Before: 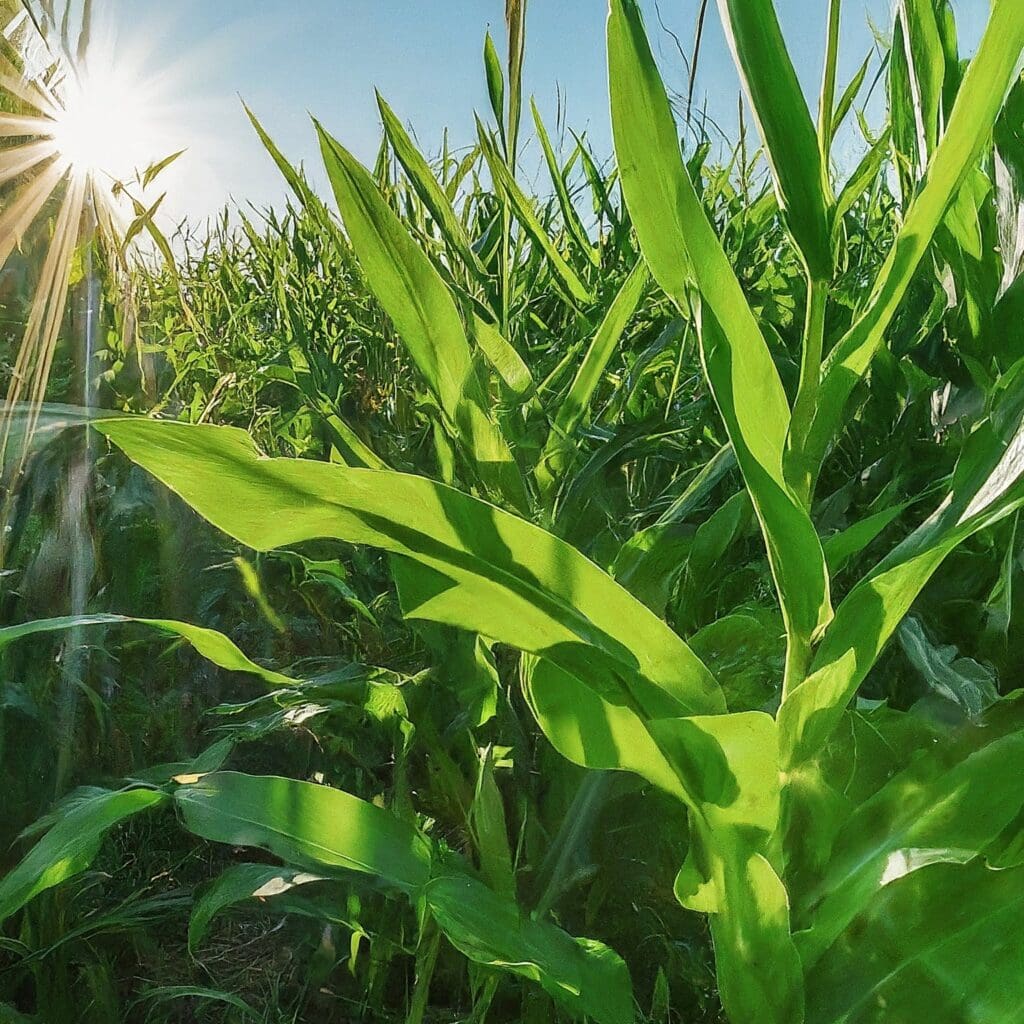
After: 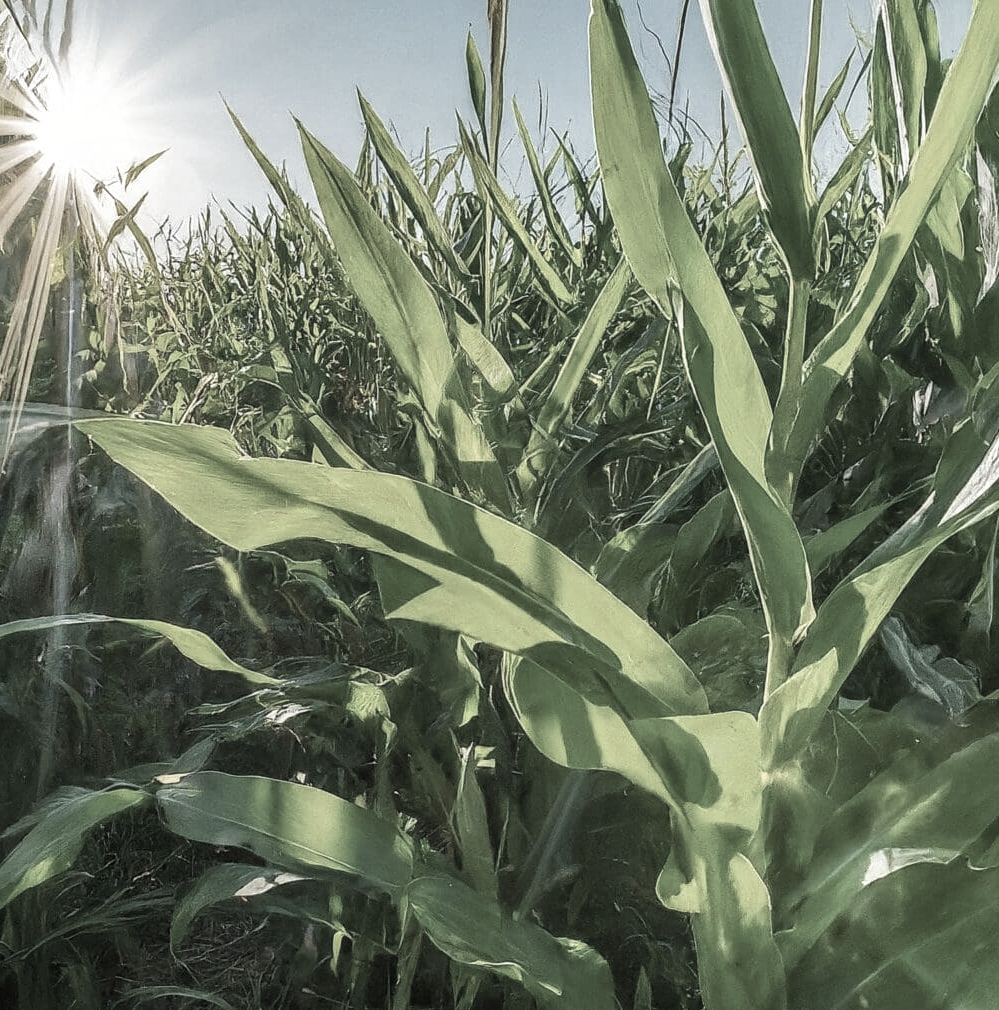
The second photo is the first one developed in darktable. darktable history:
color balance rgb: shadows lift › luminance -10%, highlights gain › luminance 10%, saturation formula JzAzBz (2021)
local contrast: detail 110%
crop and rotate: left 1.774%, right 0.633%, bottom 1.28%
contrast brightness saturation: saturation -0.04
color correction: saturation 0.3
velvia: strength 15%
